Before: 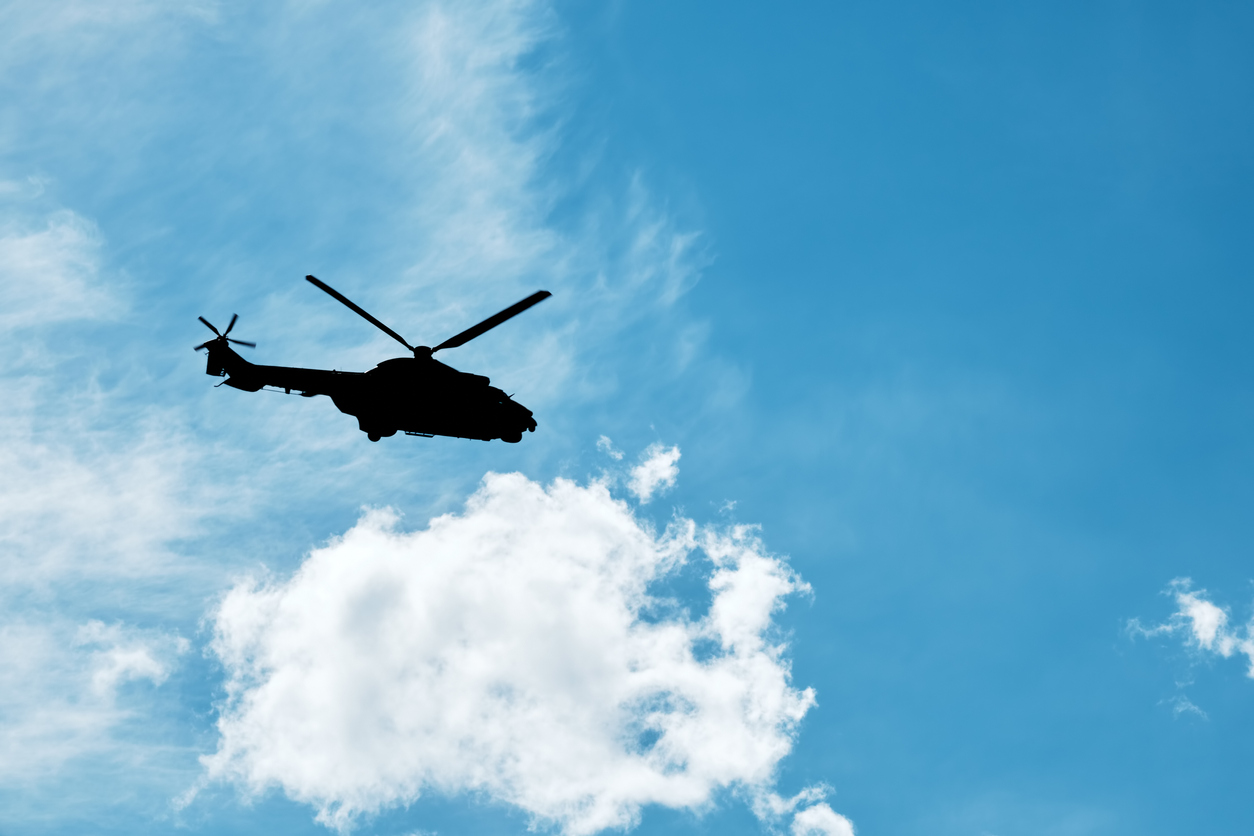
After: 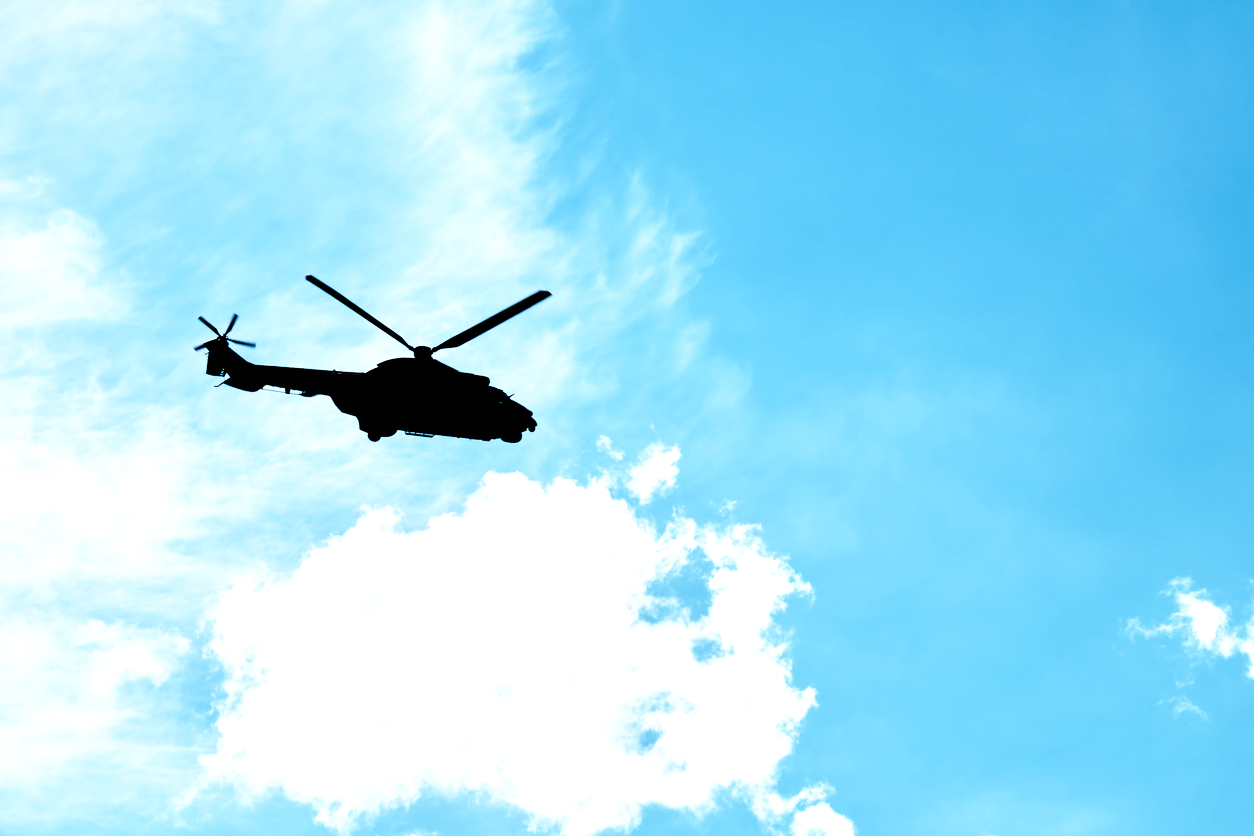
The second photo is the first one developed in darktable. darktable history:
base curve: curves: ch0 [(0, 0) (0.028, 0.03) (0.121, 0.232) (0.46, 0.748) (0.859, 0.968) (1, 1)], preserve colors none
levels: levels [0, 0.474, 0.947]
